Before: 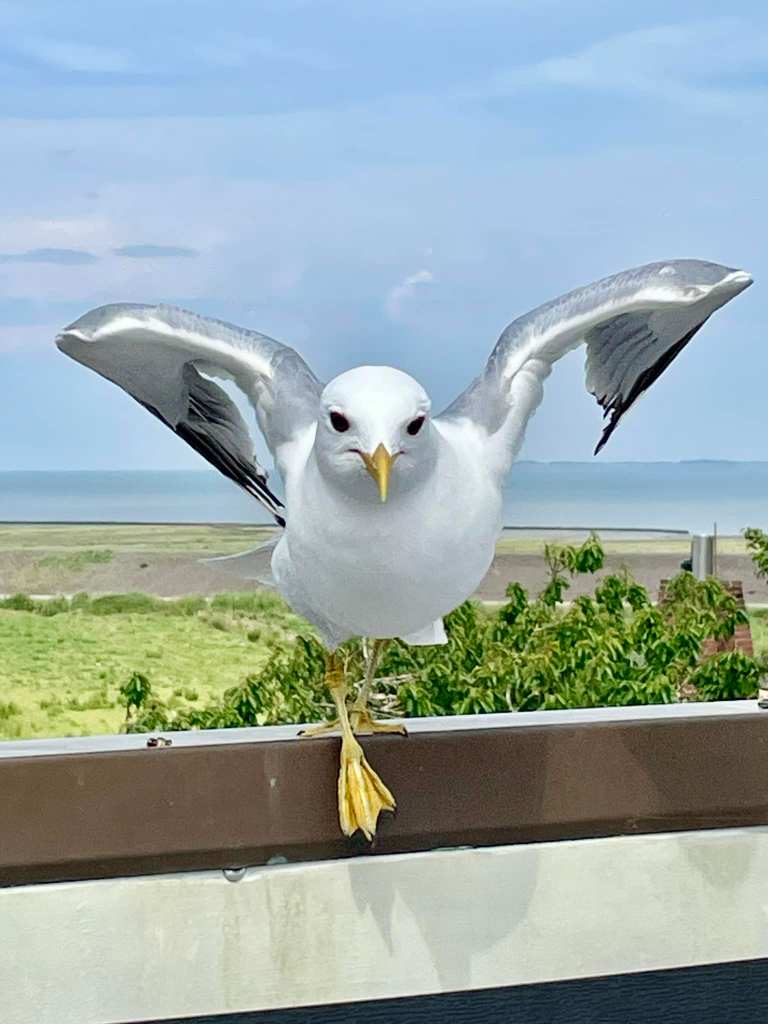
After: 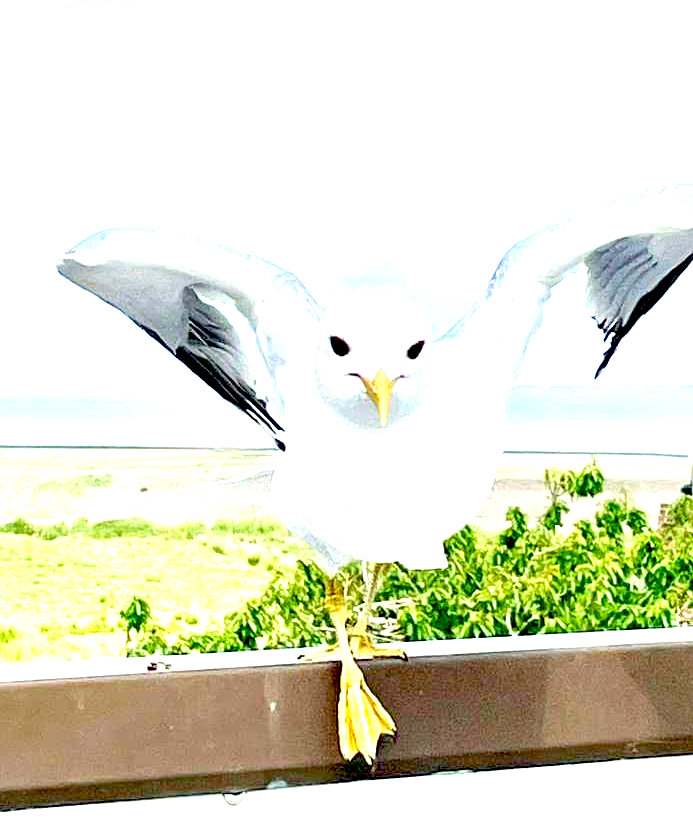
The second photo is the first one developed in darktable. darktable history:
crop: top 7.49%, right 9.717%, bottom 11.943%
exposure: black level correction 0.016, exposure 1.774 EV, compensate highlight preservation false
